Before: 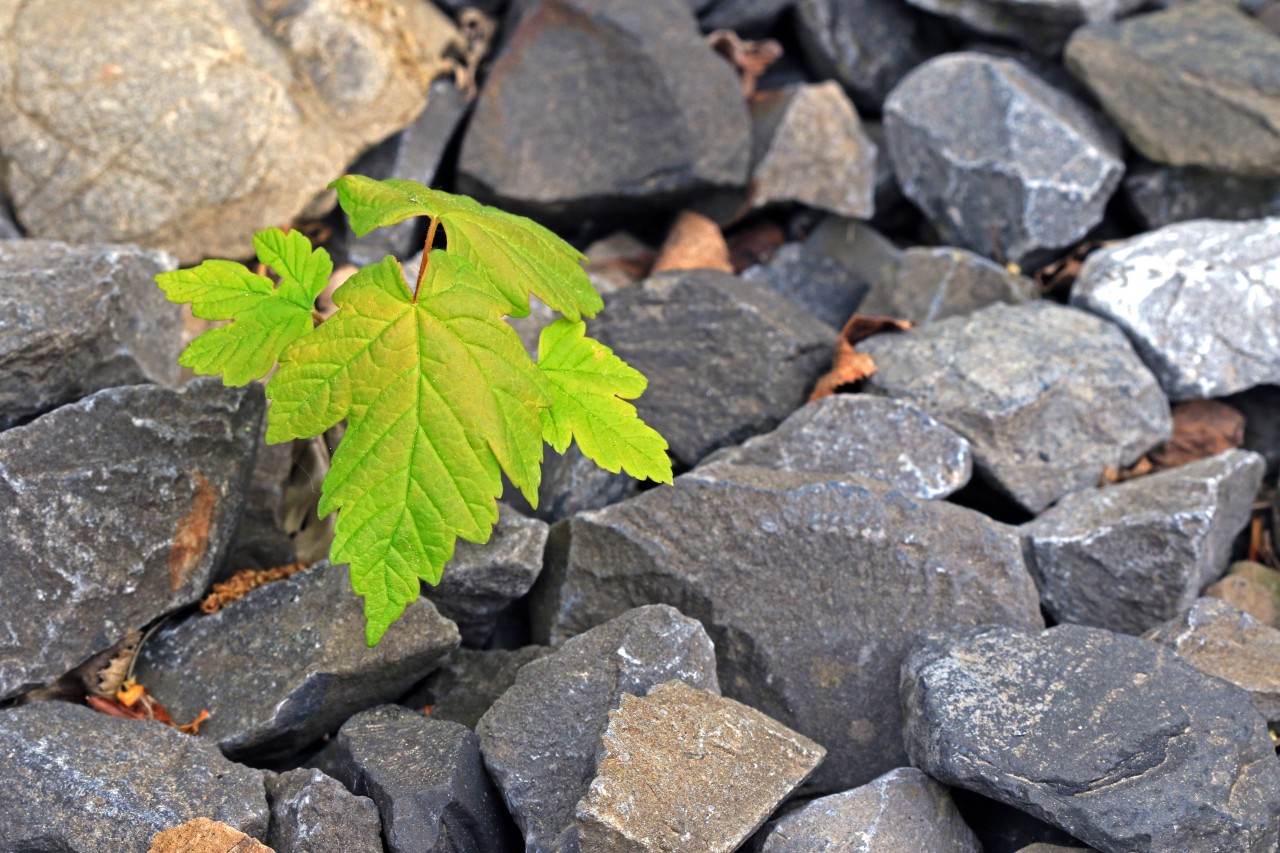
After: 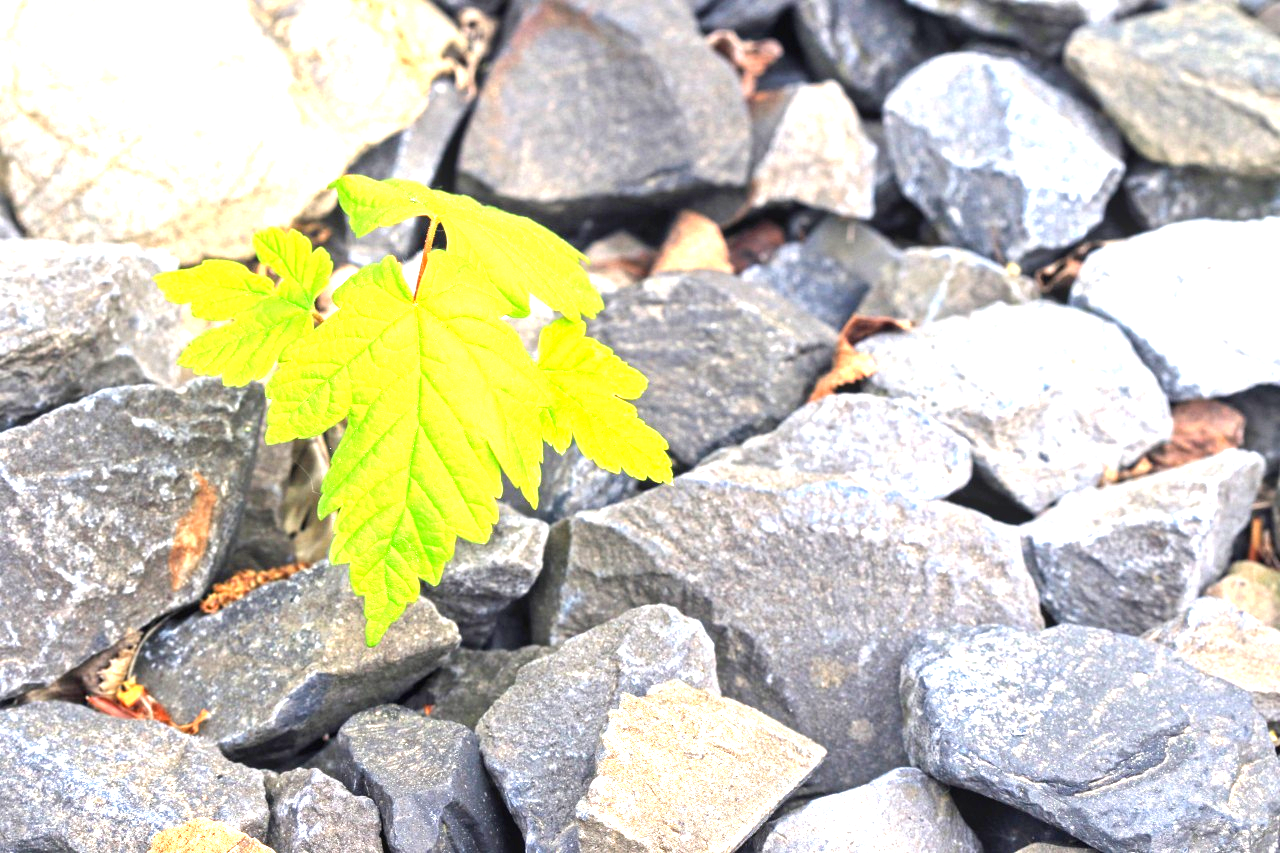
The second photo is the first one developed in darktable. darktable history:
local contrast: detail 109%
exposure: black level correction 0.001, exposure 1.736 EV, compensate exposure bias true, compensate highlight preservation false
